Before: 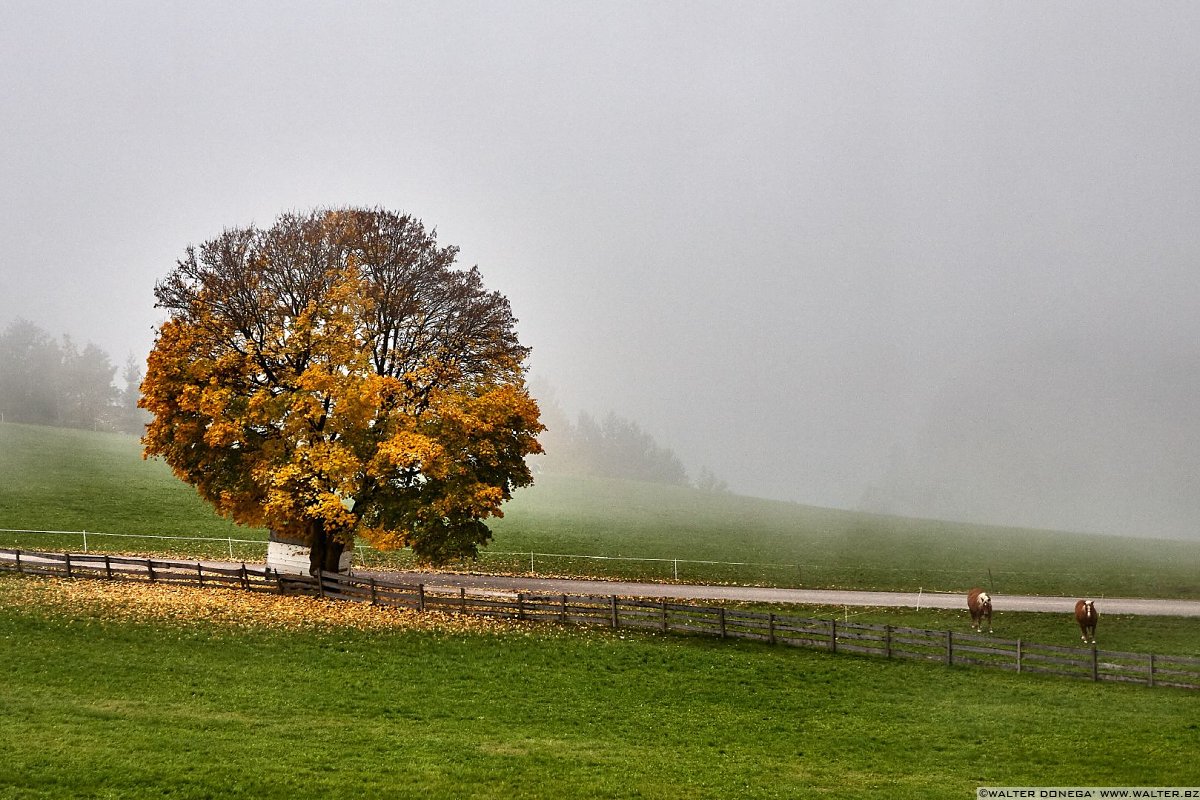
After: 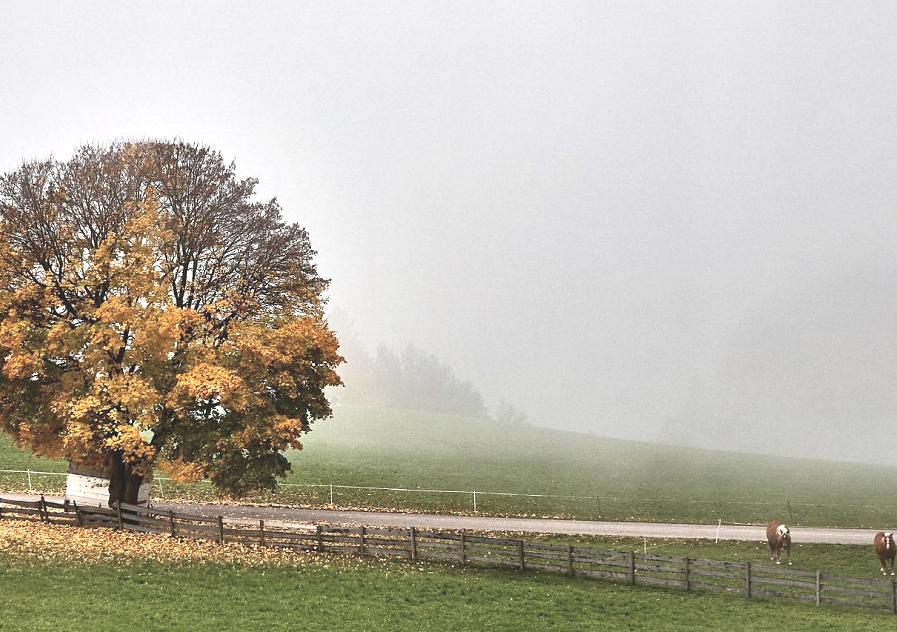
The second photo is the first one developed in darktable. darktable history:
crop: left 16.758%, top 8.523%, right 8.452%, bottom 12.455%
tone equalizer: mask exposure compensation -0.501 EV
contrast brightness saturation: contrast -0.252, saturation -0.423
exposure: black level correction 0, exposure 1.001 EV, compensate highlight preservation false
